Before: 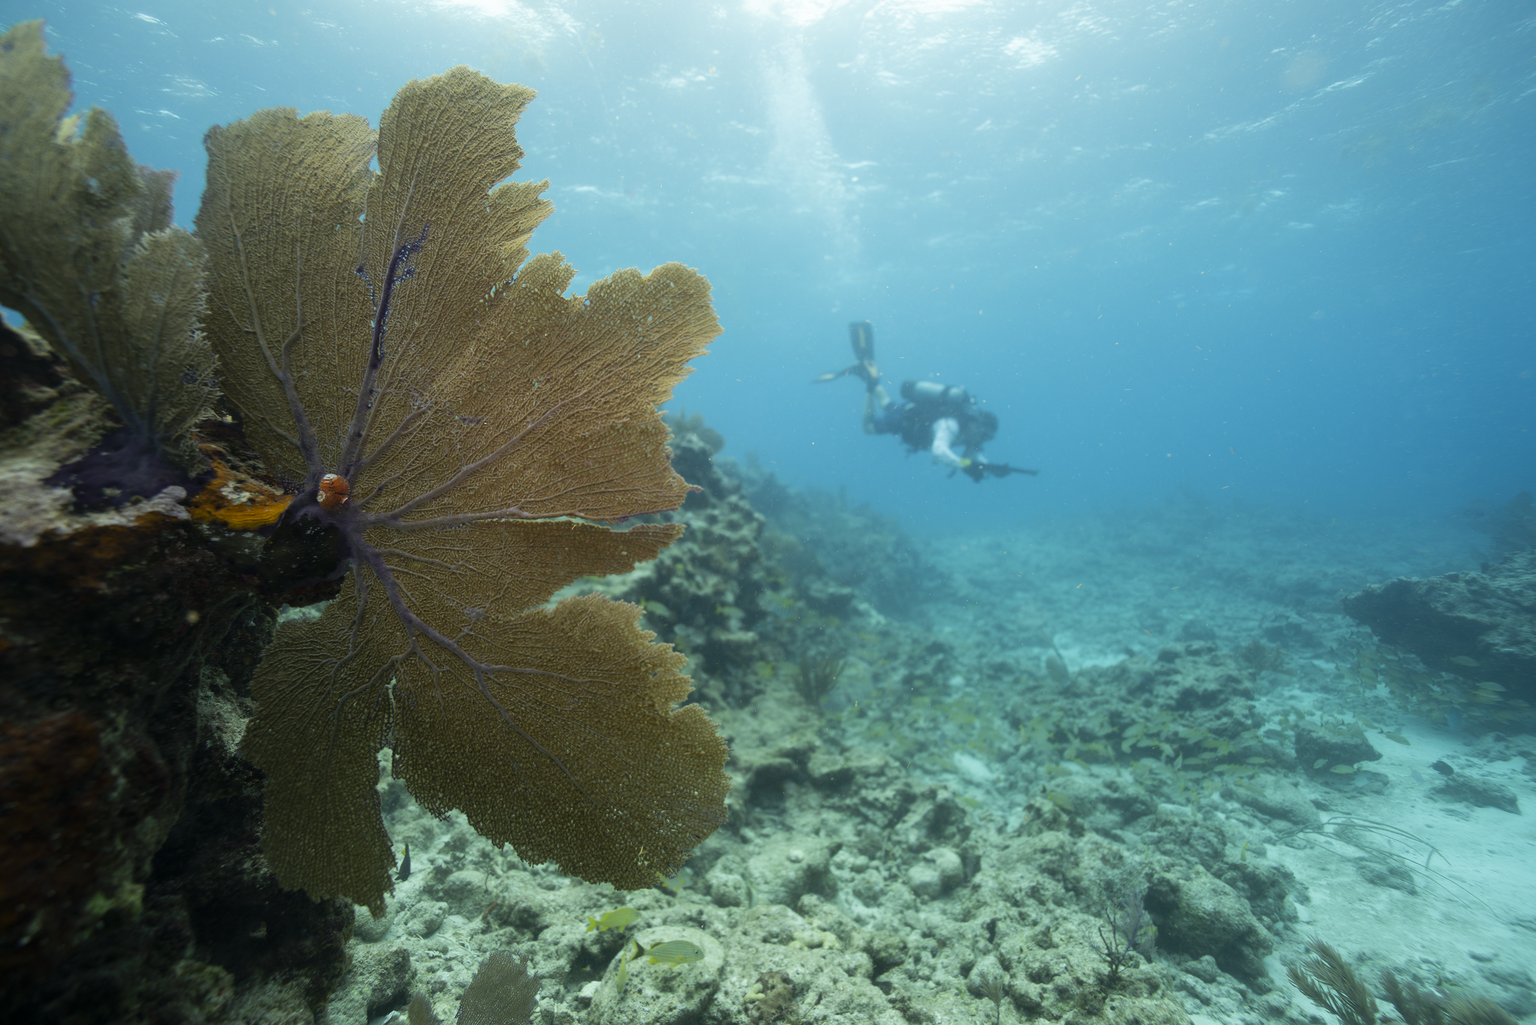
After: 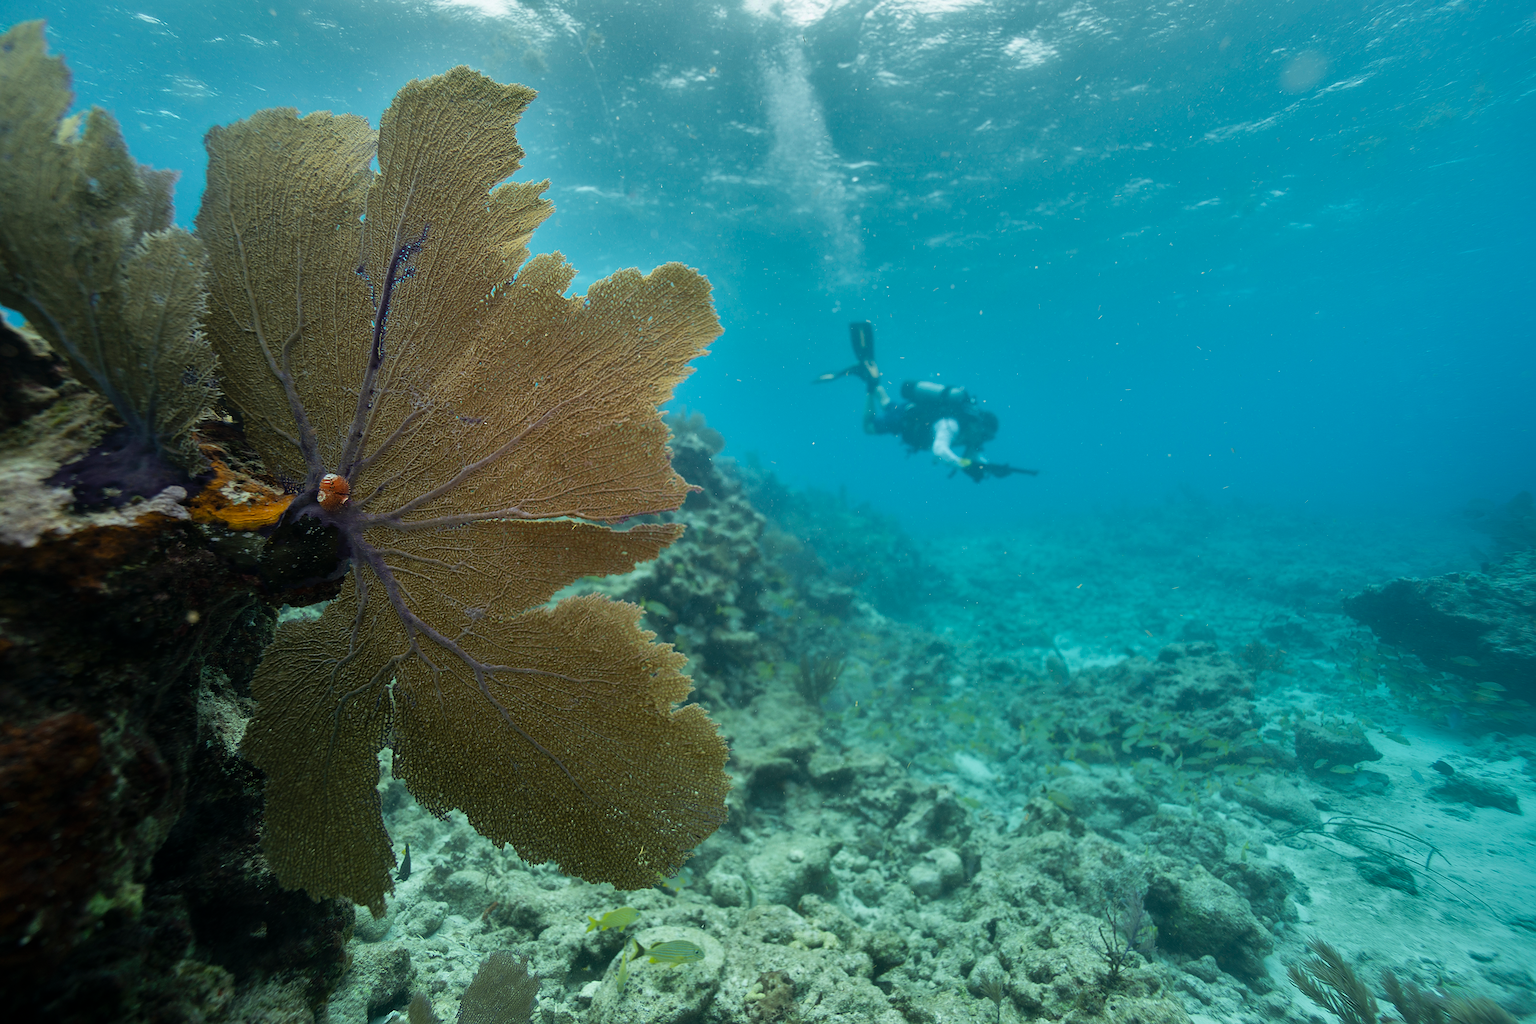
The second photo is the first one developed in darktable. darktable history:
sharpen: on, module defaults
shadows and highlights: shadows 24.5, highlights -78.15, soften with gaussian
